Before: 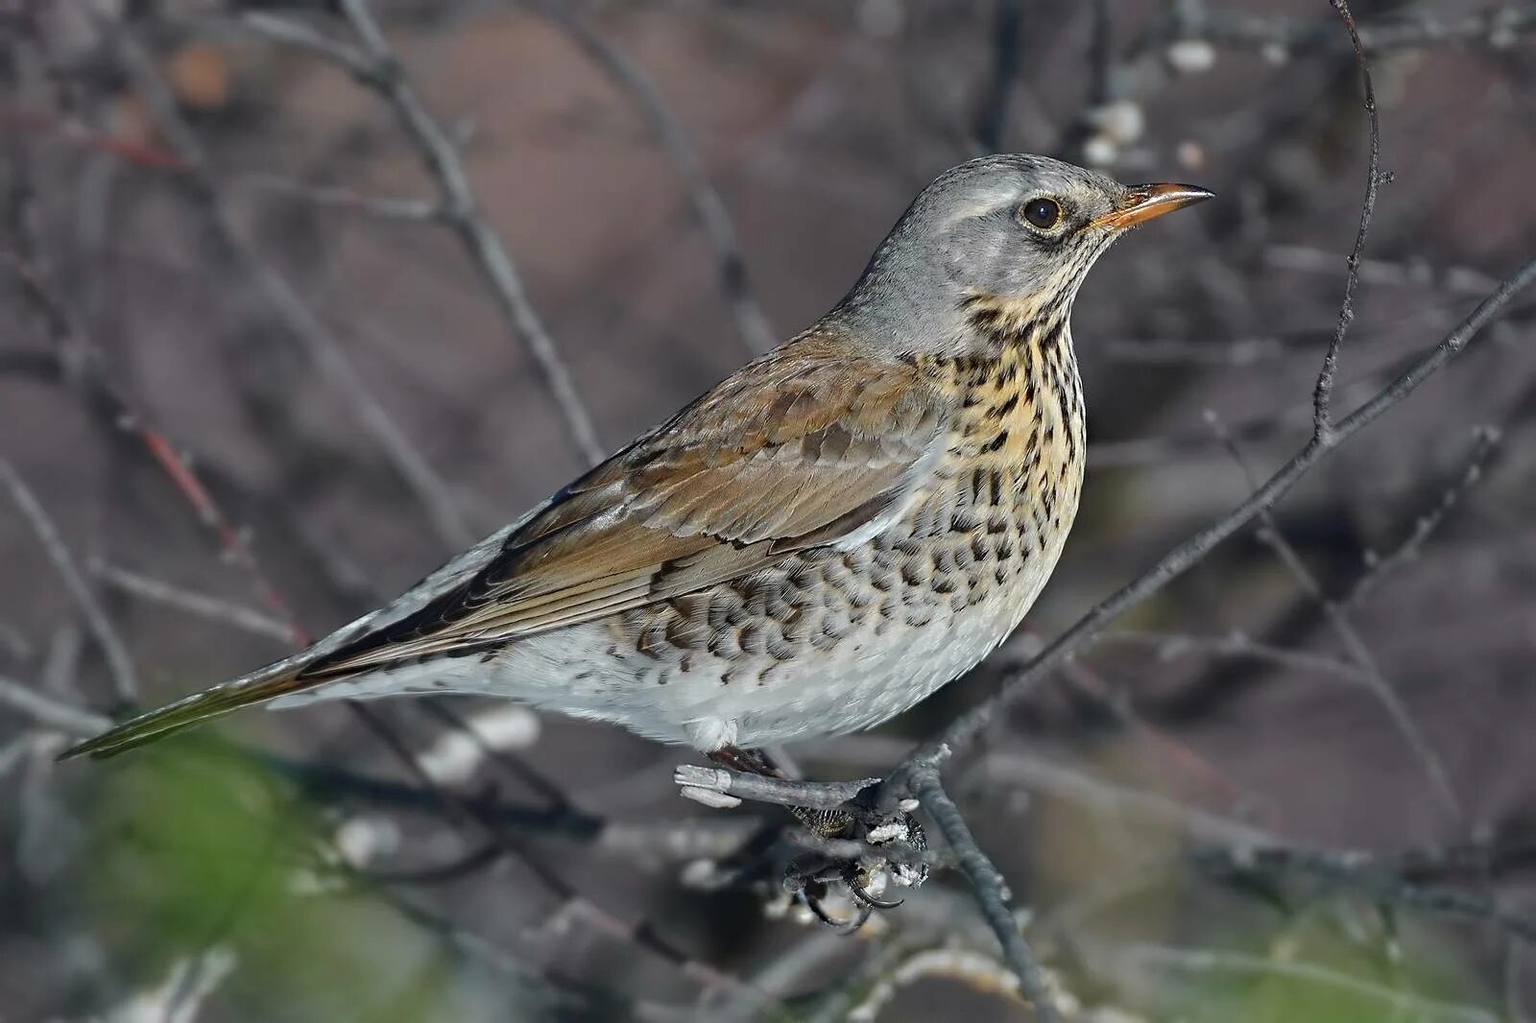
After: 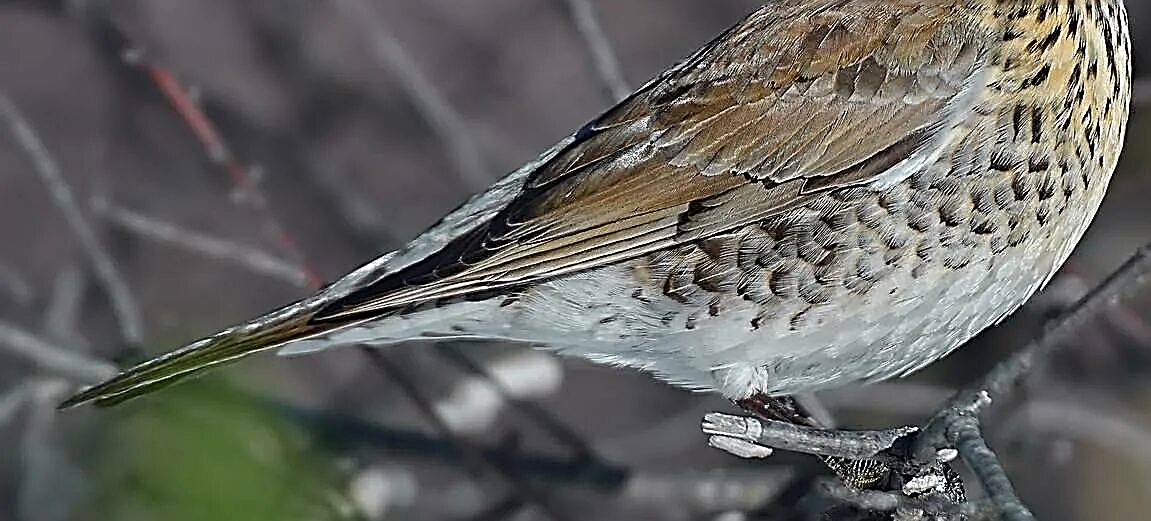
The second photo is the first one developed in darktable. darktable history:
crop: top 36.03%, right 28.041%, bottom 15.016%
sharpen: amount 1.857
